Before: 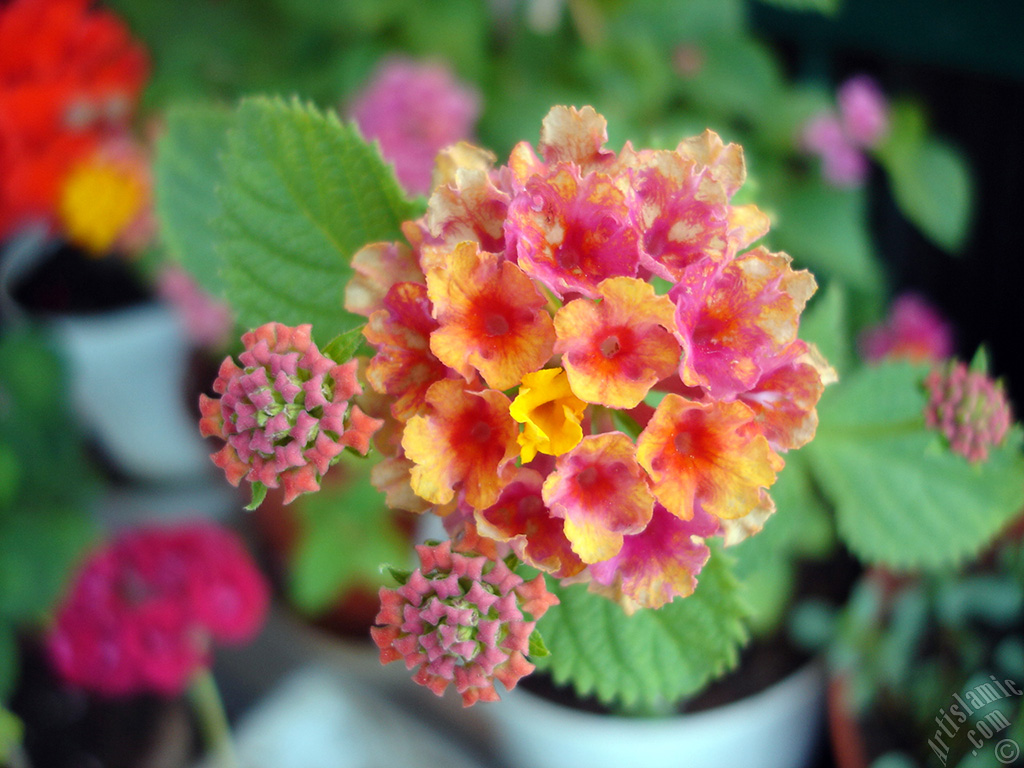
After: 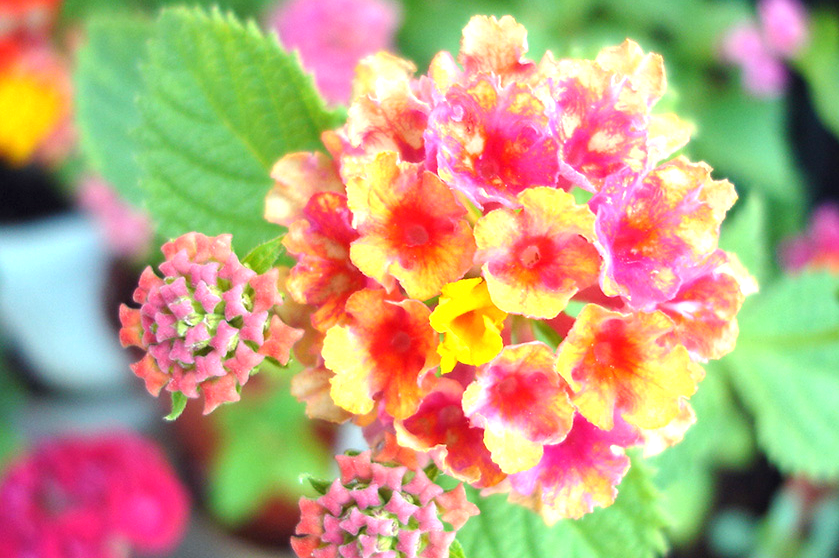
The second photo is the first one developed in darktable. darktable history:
crop: left 7.856%, top 11.836%, right 10.12%, bottom 15.387%
white balance: emerald 1
exposure: black level correction 0, exposure 1.1 EV, compensate exposure bias true, compensate highlight preservation false
